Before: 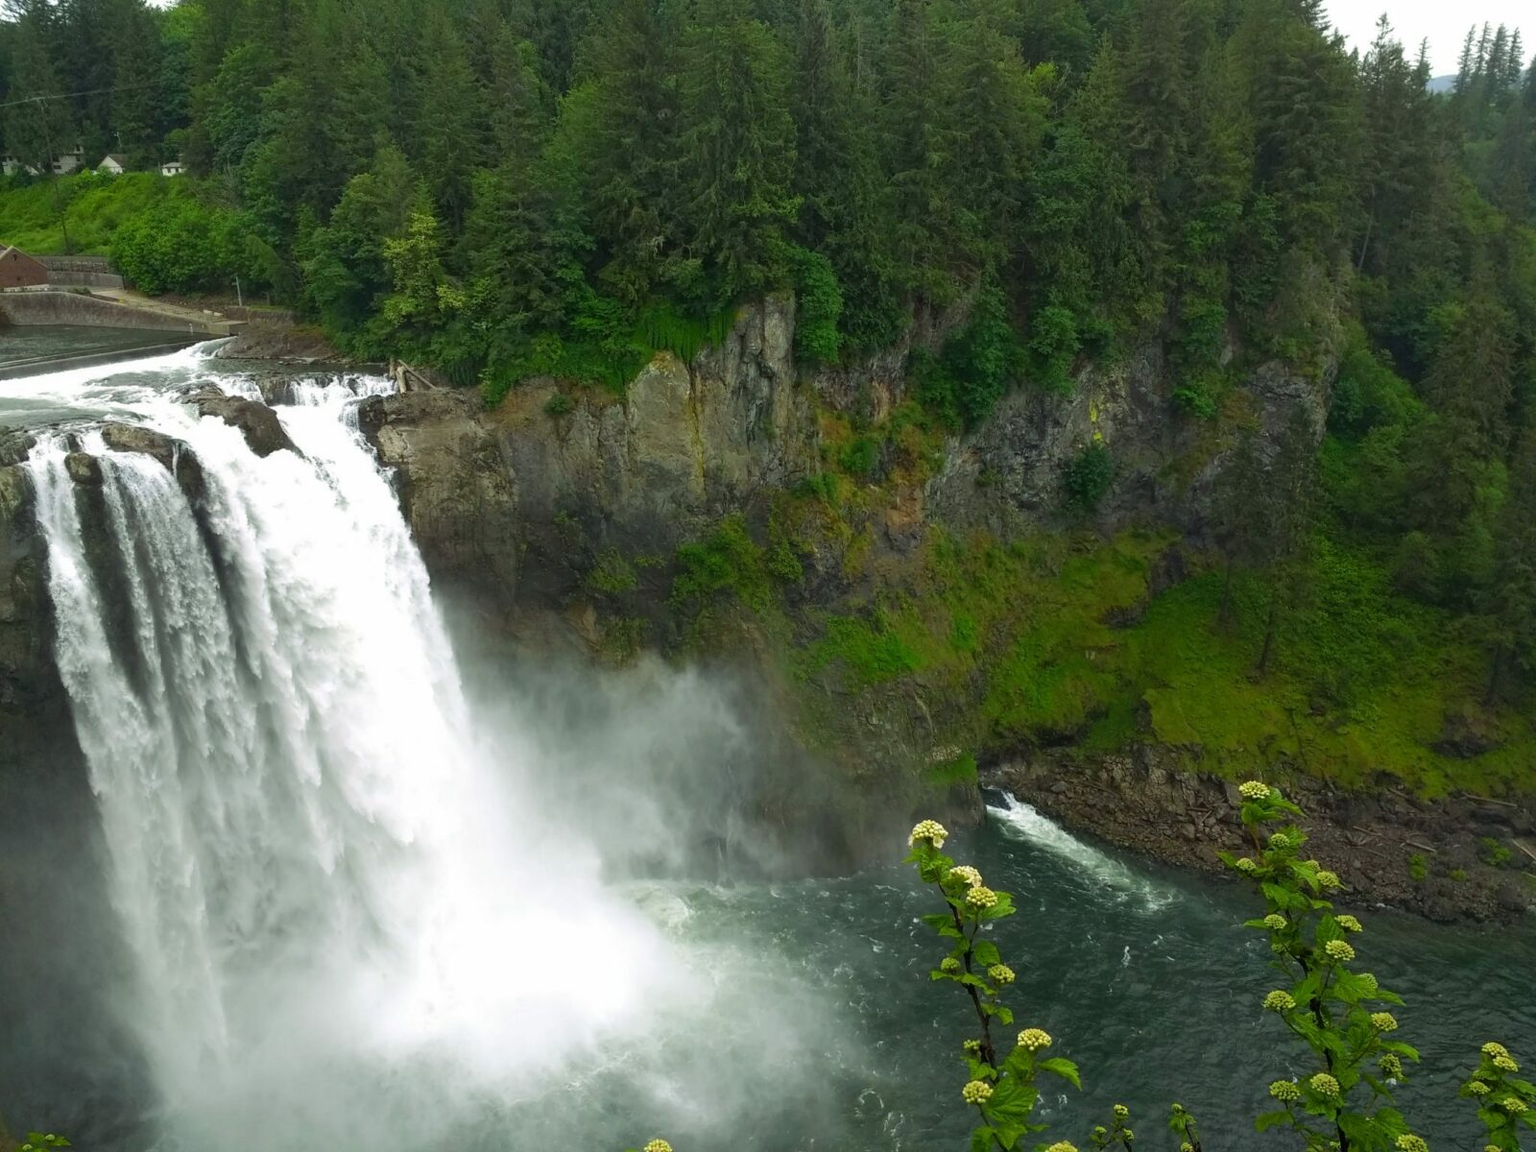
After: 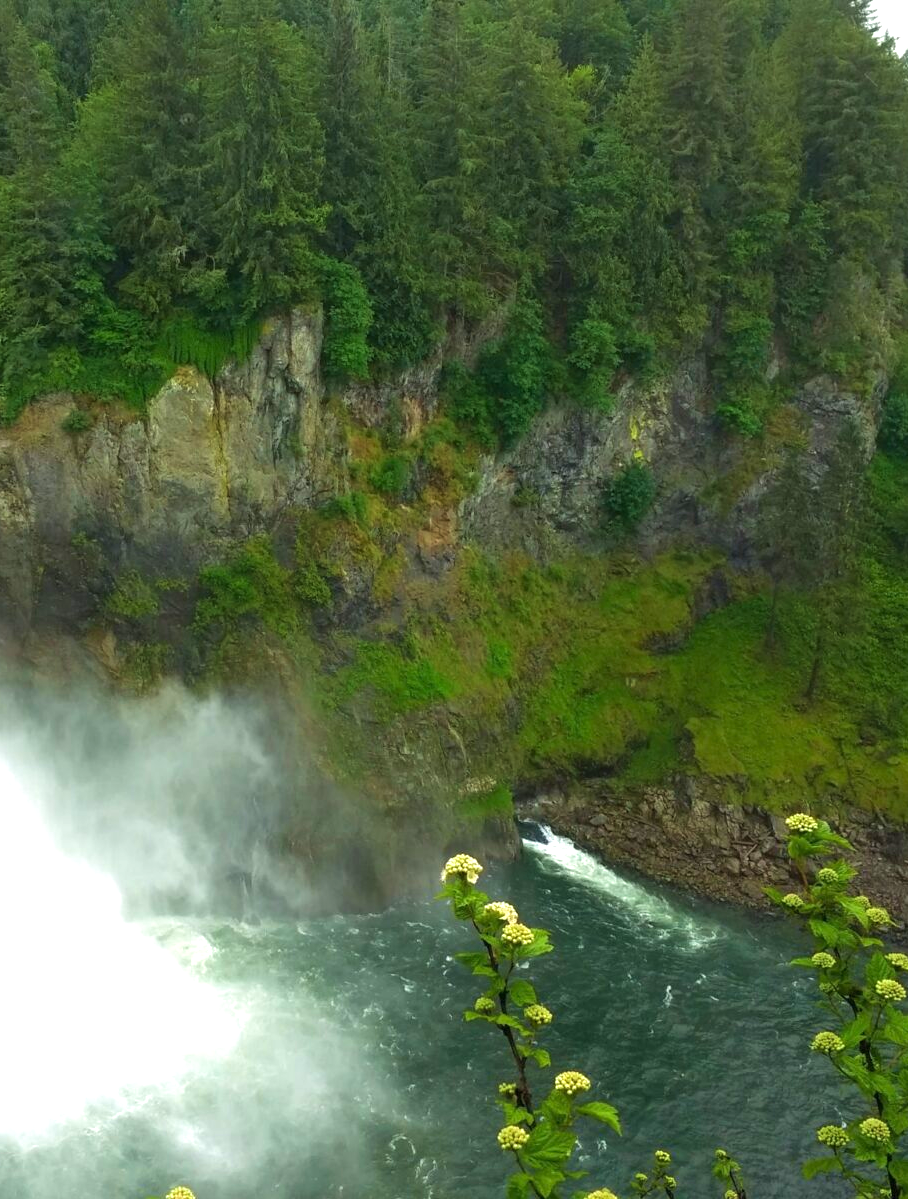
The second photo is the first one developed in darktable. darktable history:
crop: left 31.593%, top 0.017%, right 11.617%
exposure: black level correction 0, exposure 0.699 EV, compensate exposure bias true, compensate highlight preservation false
velvia: on, module defaults
